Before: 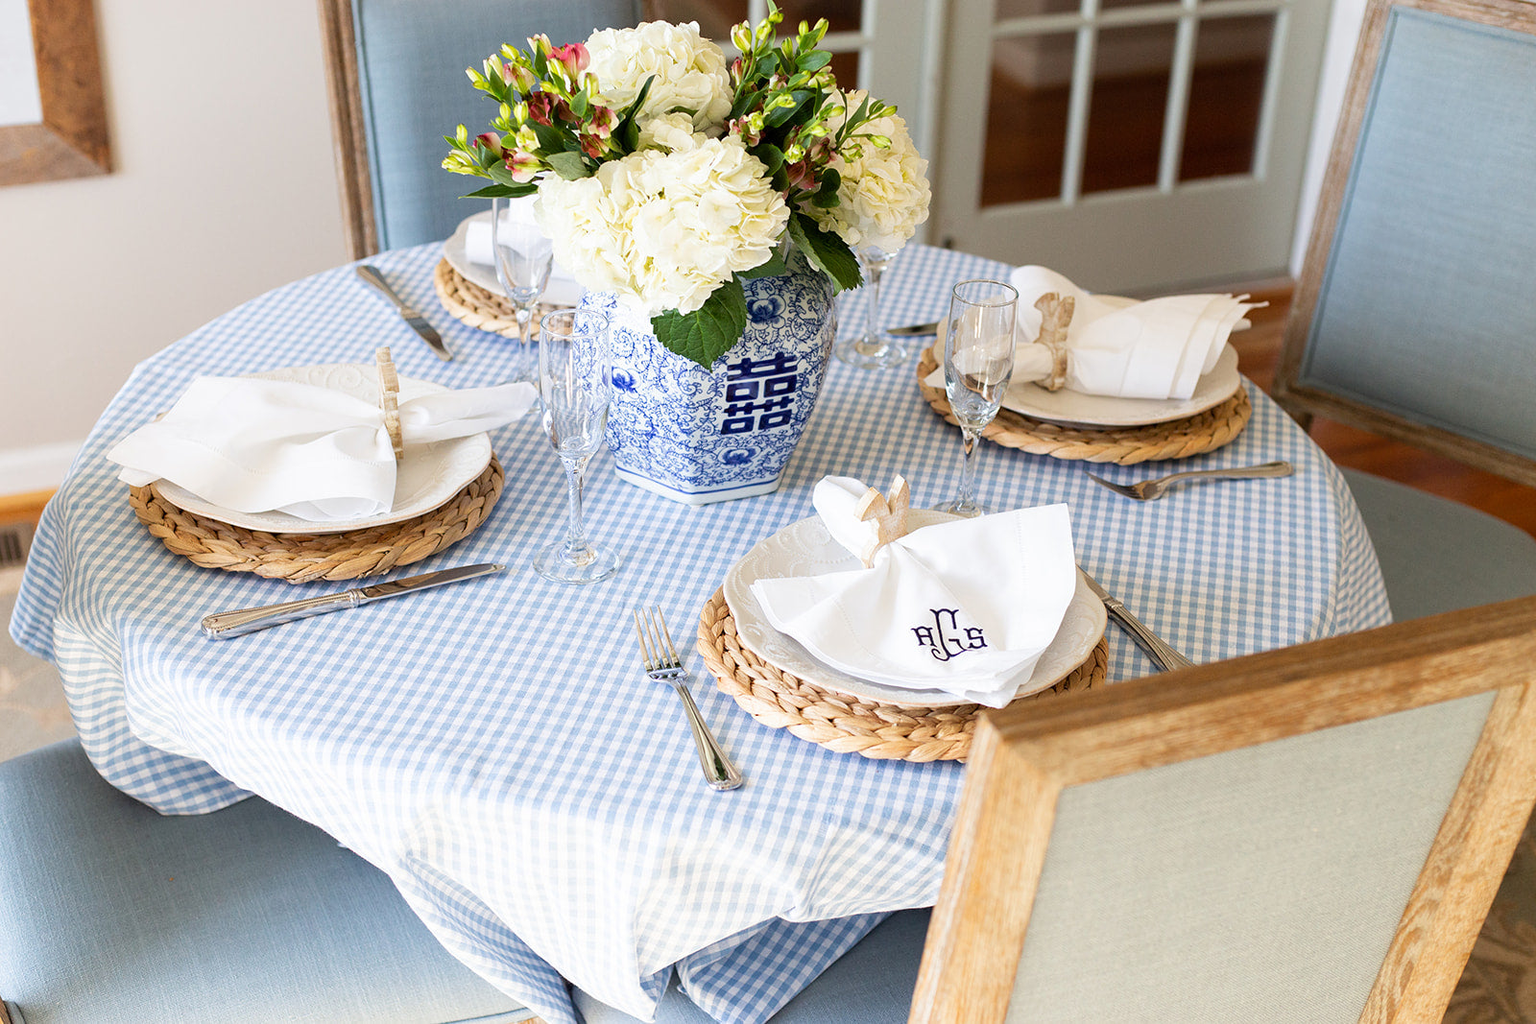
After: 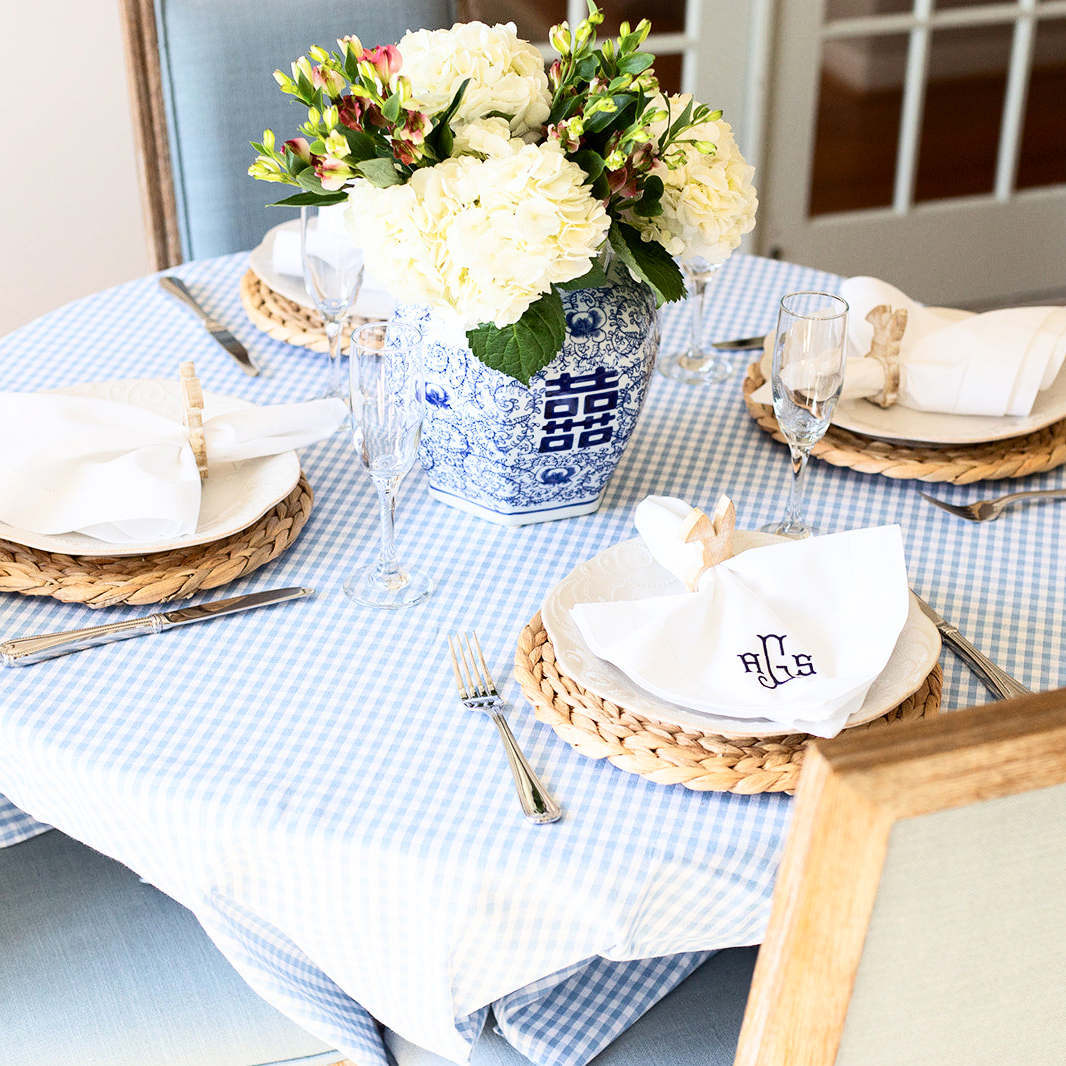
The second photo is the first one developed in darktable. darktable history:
crop and rotate: left 13.354%, right 20.009%
contrast brightness saturation: contrast 0.241, brightness 0.09
